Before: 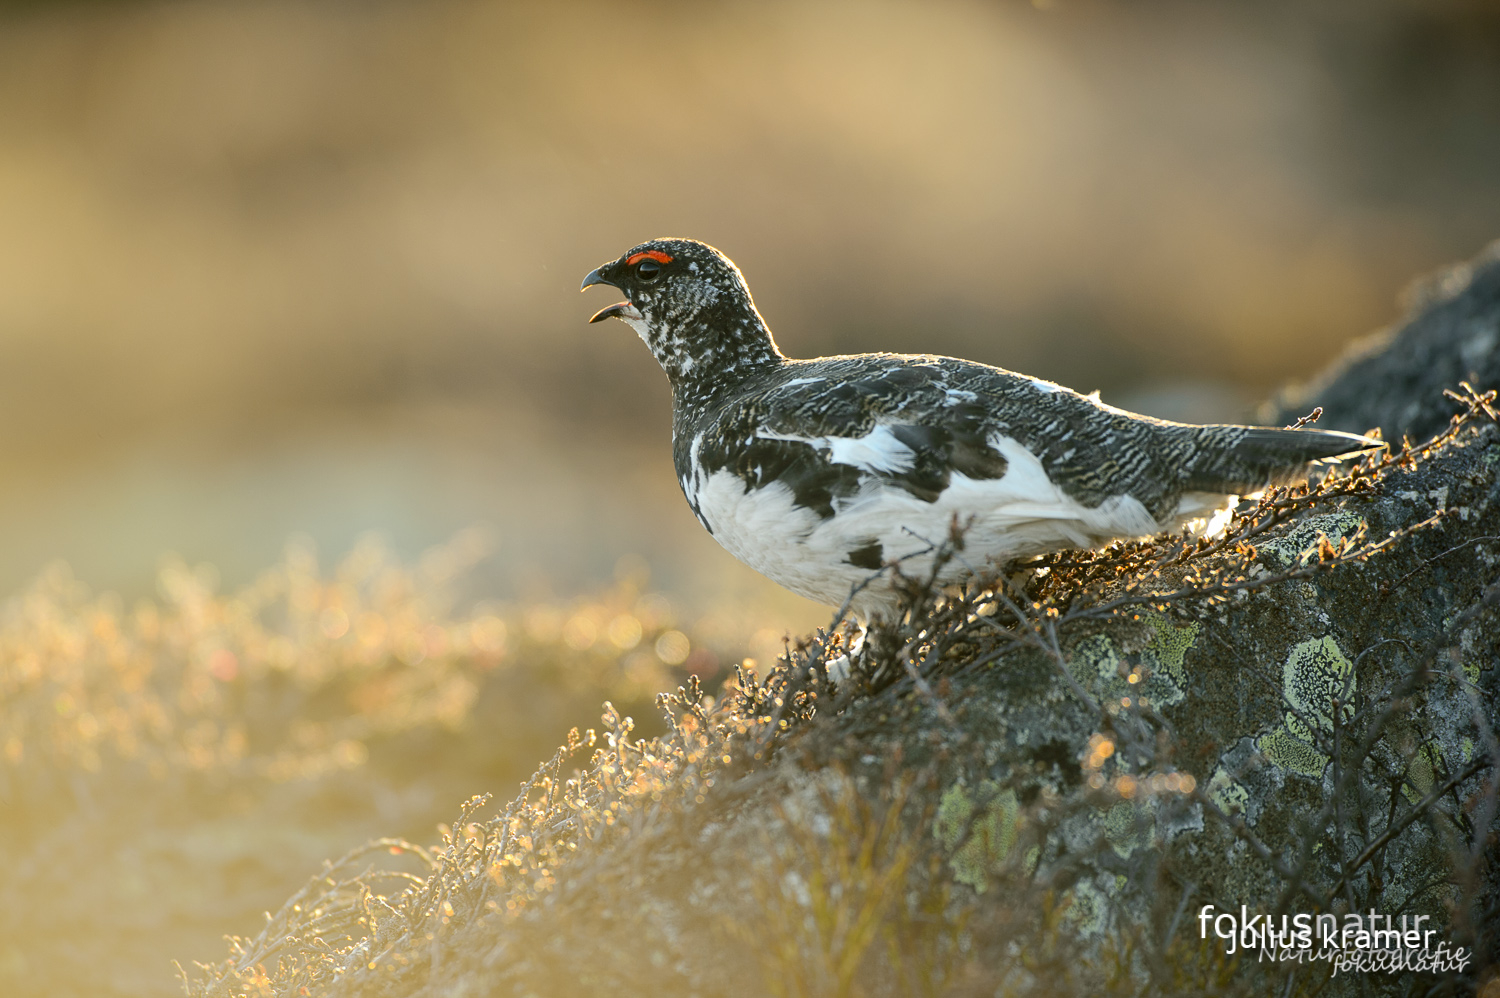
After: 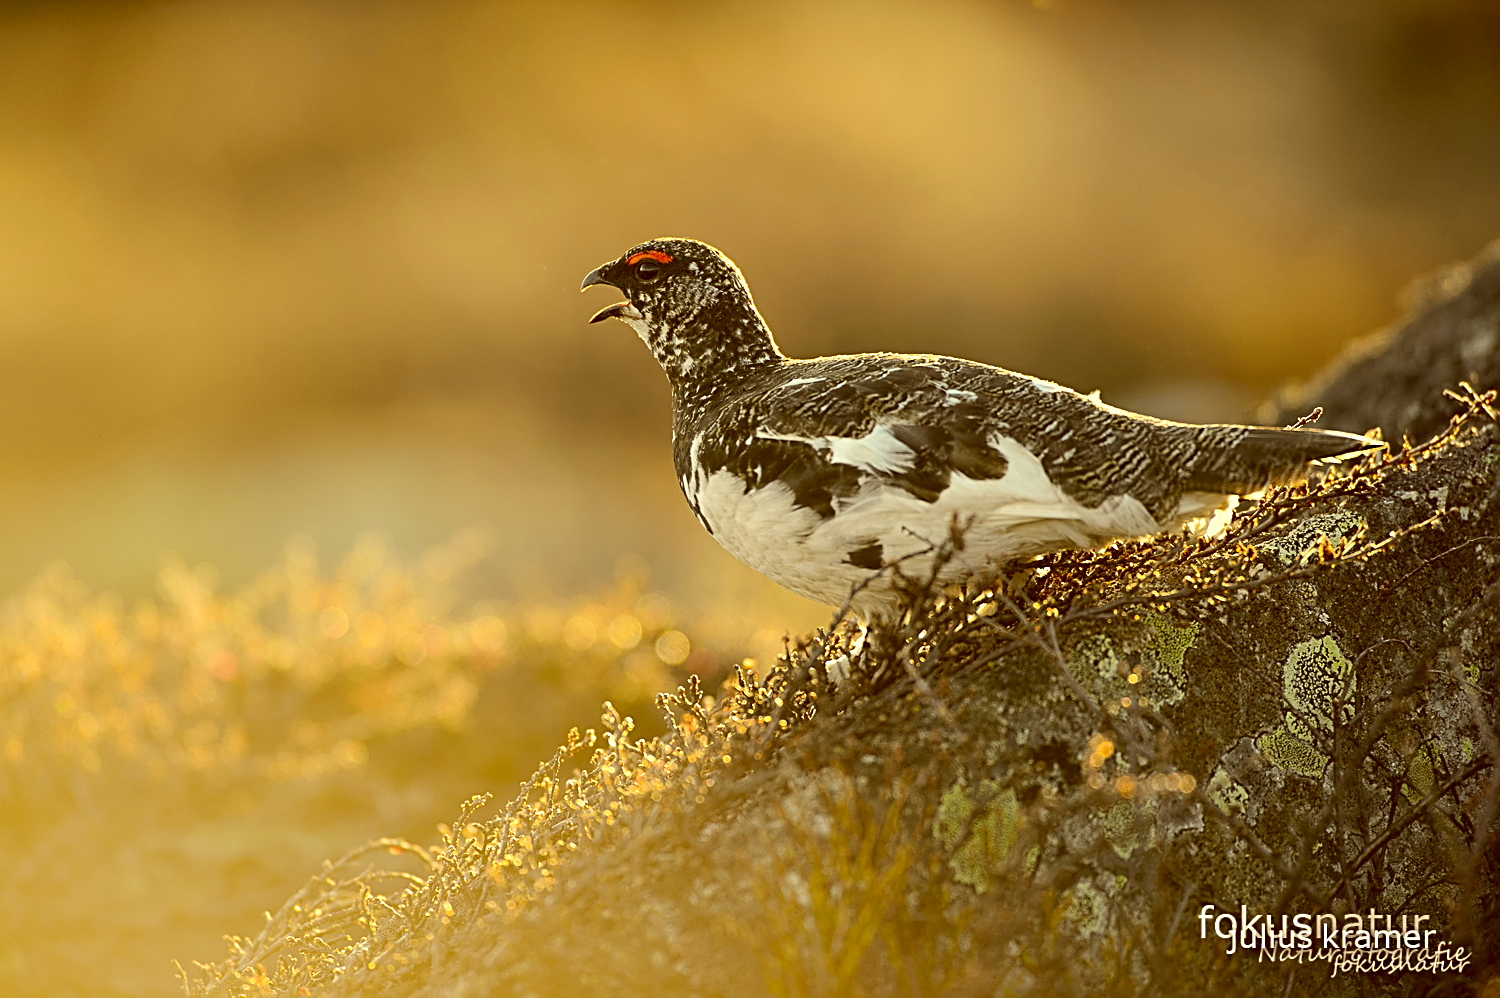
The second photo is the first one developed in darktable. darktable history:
sharpen: radius 2.625, amount 0.681
color correction: highlights a* 1.21, highlights b* 24.96, shadows a* 16.37, shadows b* 24.32
